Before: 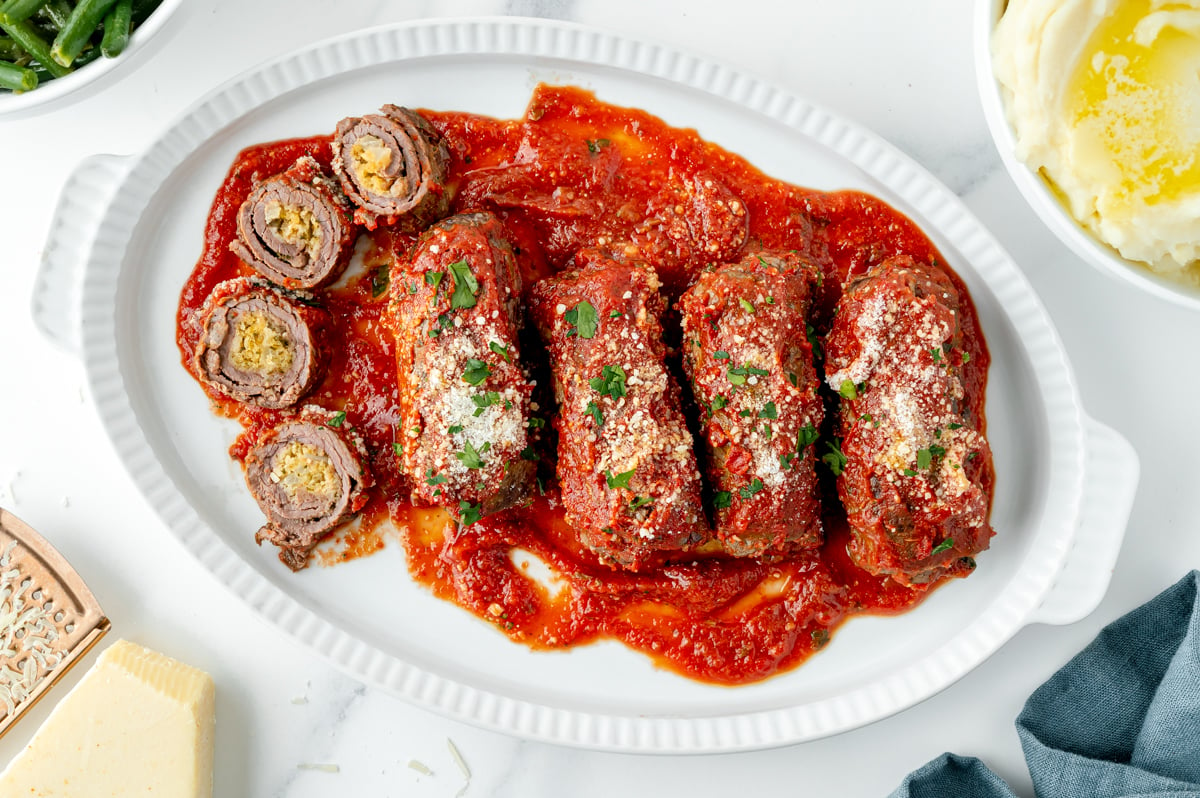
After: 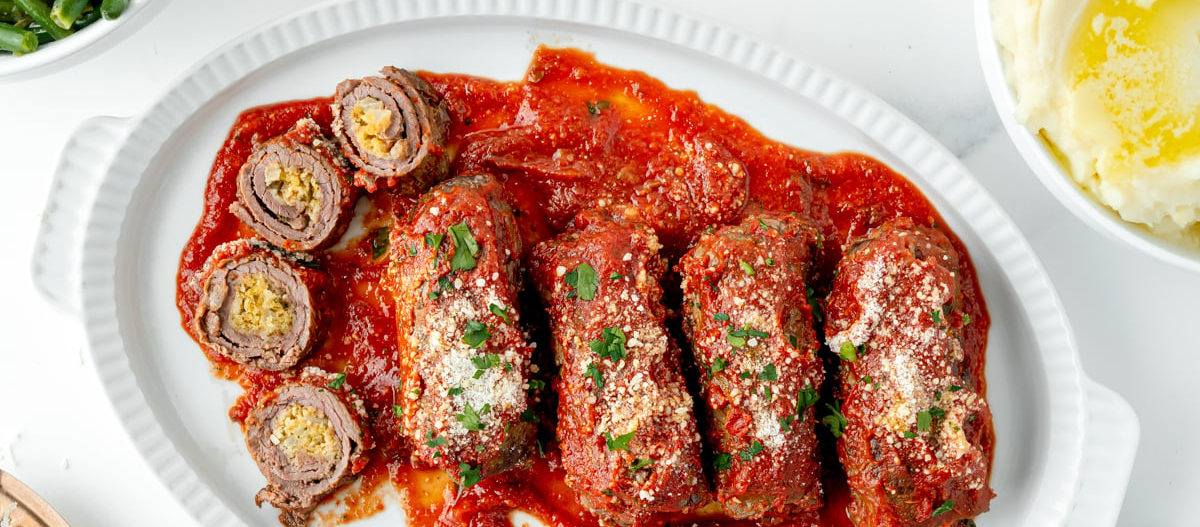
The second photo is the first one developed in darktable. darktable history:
crop and rotate: top 4.835%, bottom 29.005%
tone equalizer: on, module defaults
